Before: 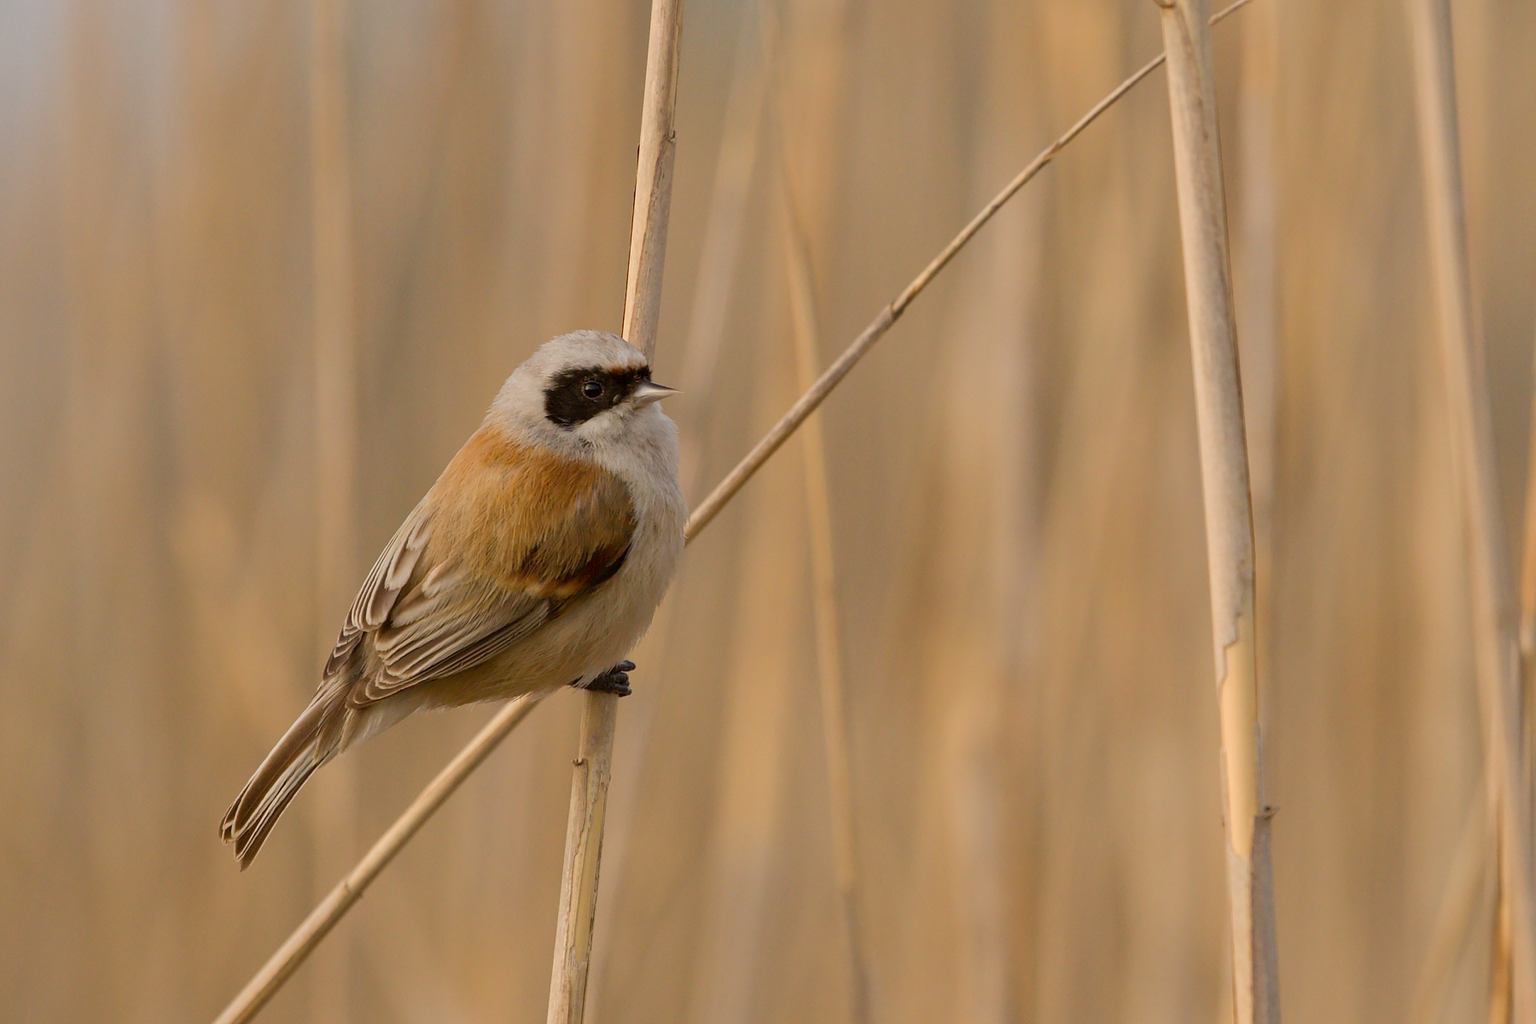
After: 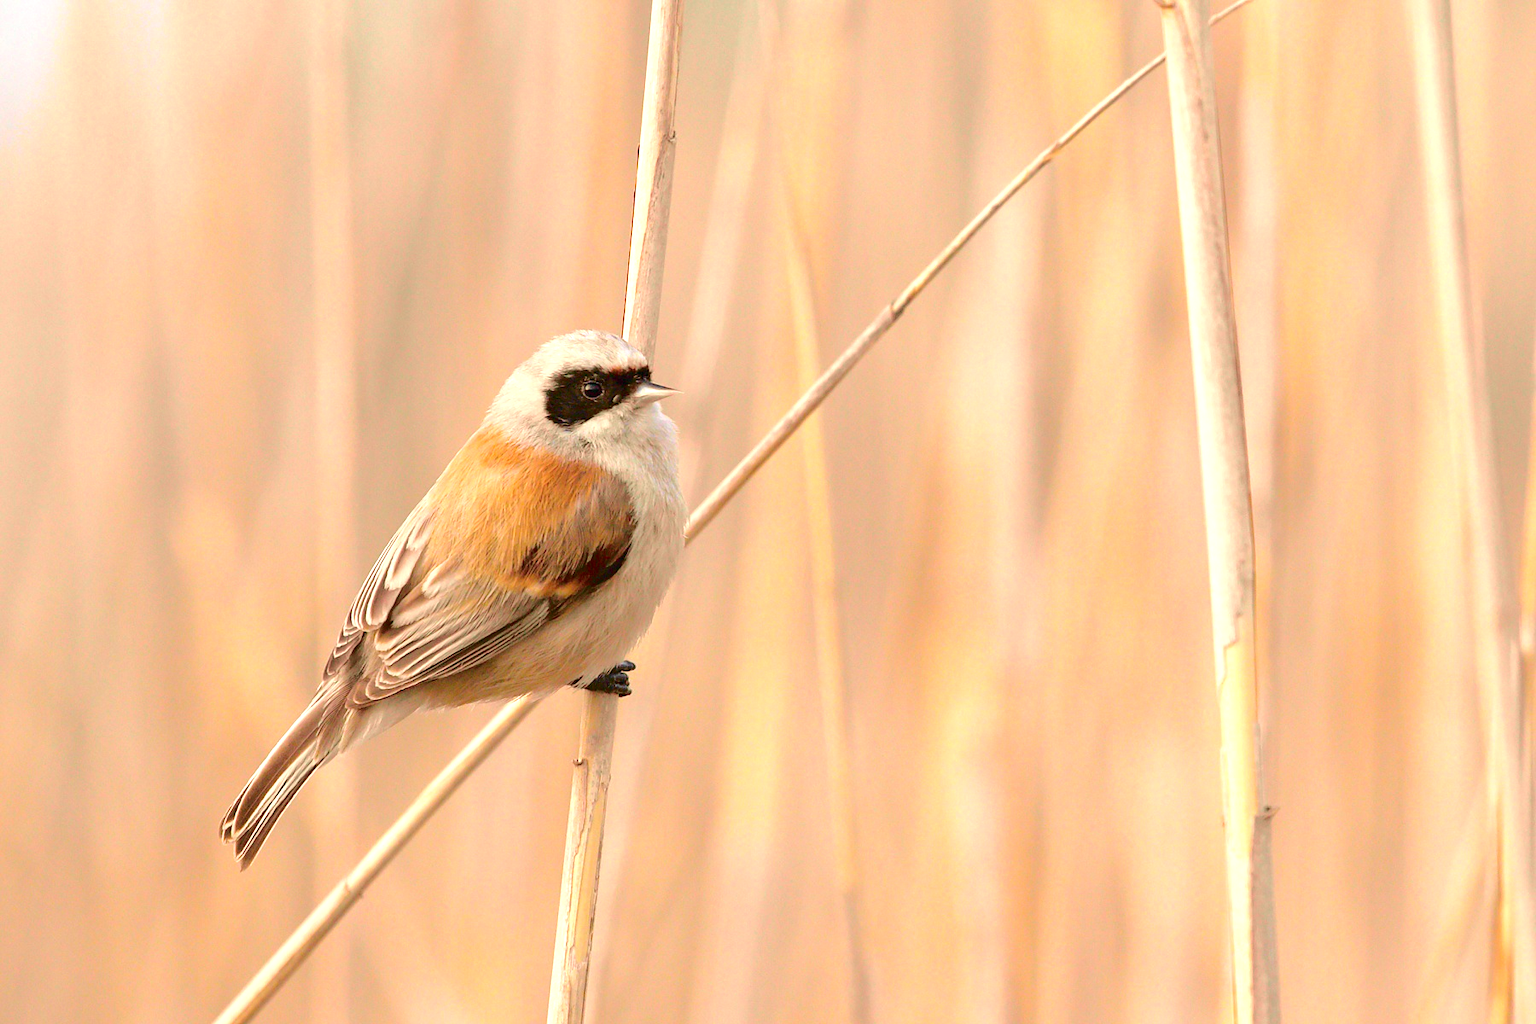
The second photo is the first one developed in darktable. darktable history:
tone curve: curves: ch0 [(0, 0.003) (0.211, 0.174) (0.482, 0.519) (0.843, 0.821) (0.992, 0.971)]; ch1 [(0, 0) (0.276, 0.206) (0.393, 0.364) (0.482, 0.477) (0.506, 0.5) (0.523, 0.523) (0.572, 0.592) (0.635, 0.665) (0.695, 0.759) (1, 1)]; ch2 [(0, 0) (0.438, 0.456) (0.498, 0.497) (0.536, 0.527) (0.562, 0.584) (0.619, 0.602) (0.698, 0.698) (1, 1)], color space Lab, independent channels, preserve colors none
exposure: black level correction 0, exposure 1.4 EV, compensate highlight preservation false
white balance: emerald 1
